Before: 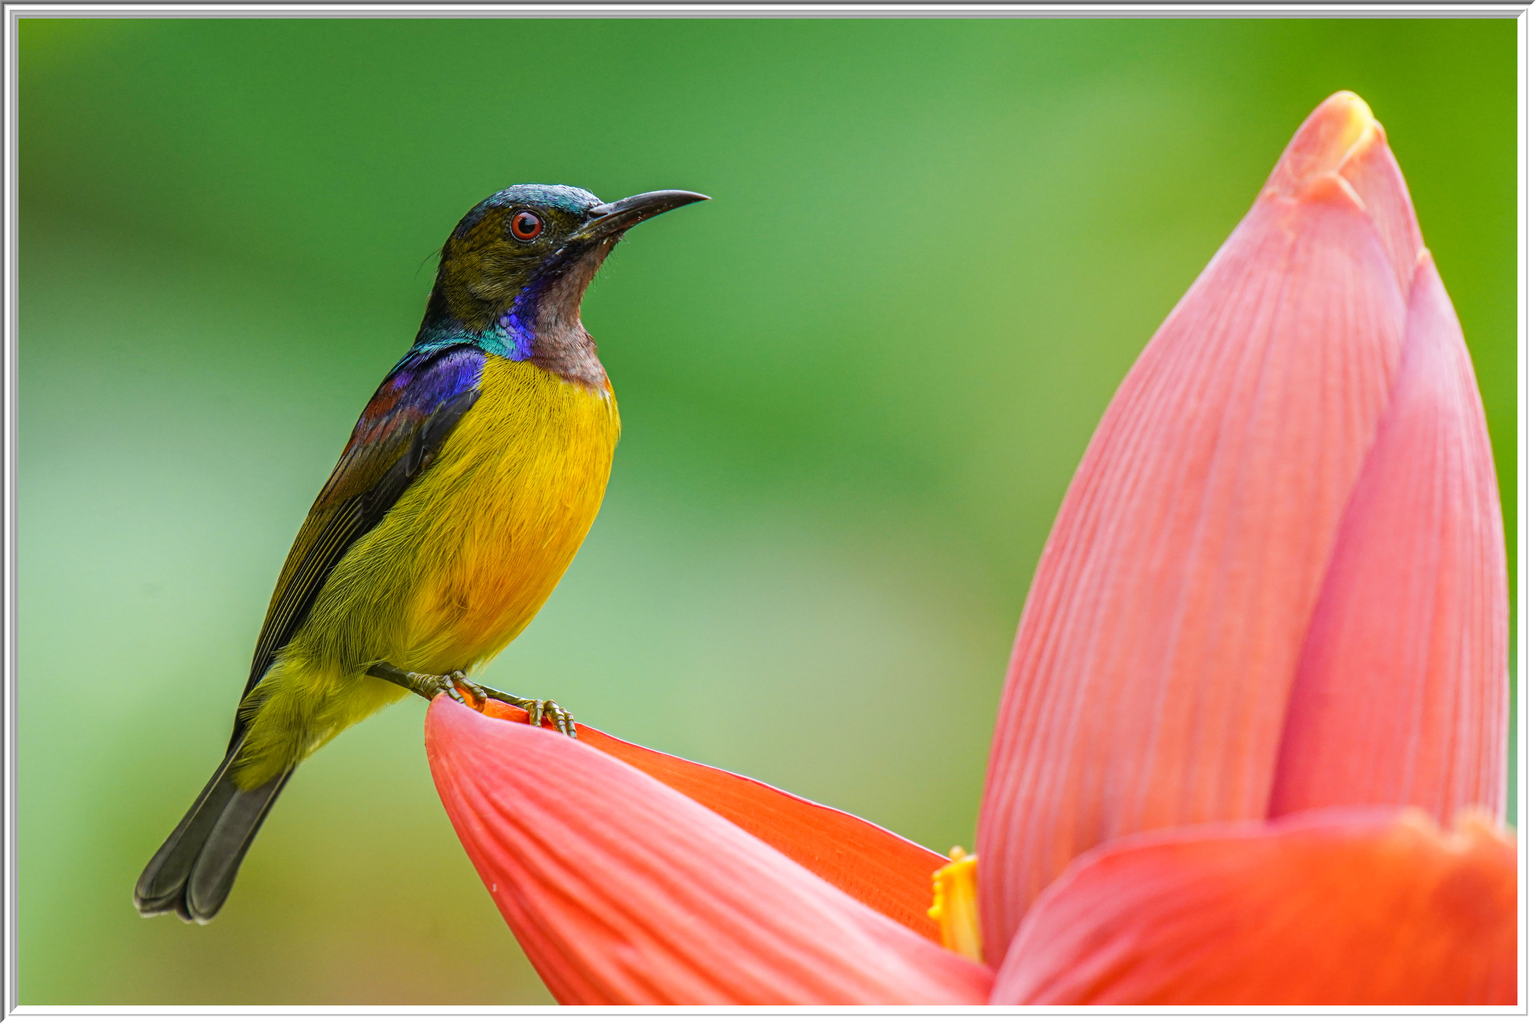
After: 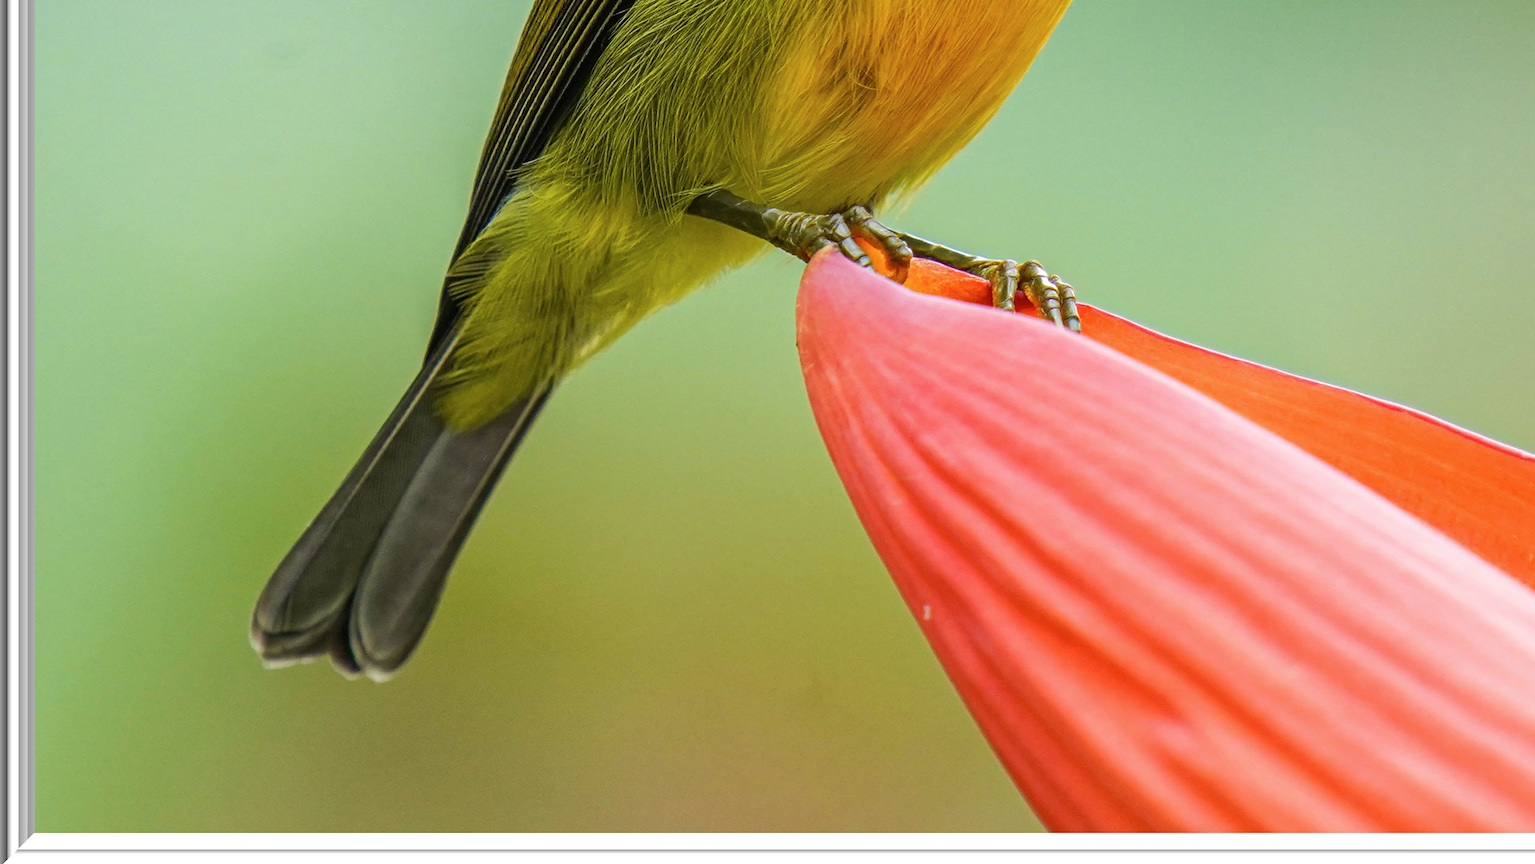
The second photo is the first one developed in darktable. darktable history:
crop and rotate: top 54.821%, right 46.623%, bottom 0.115%
contrast brightness saturation: saturation -0.059
